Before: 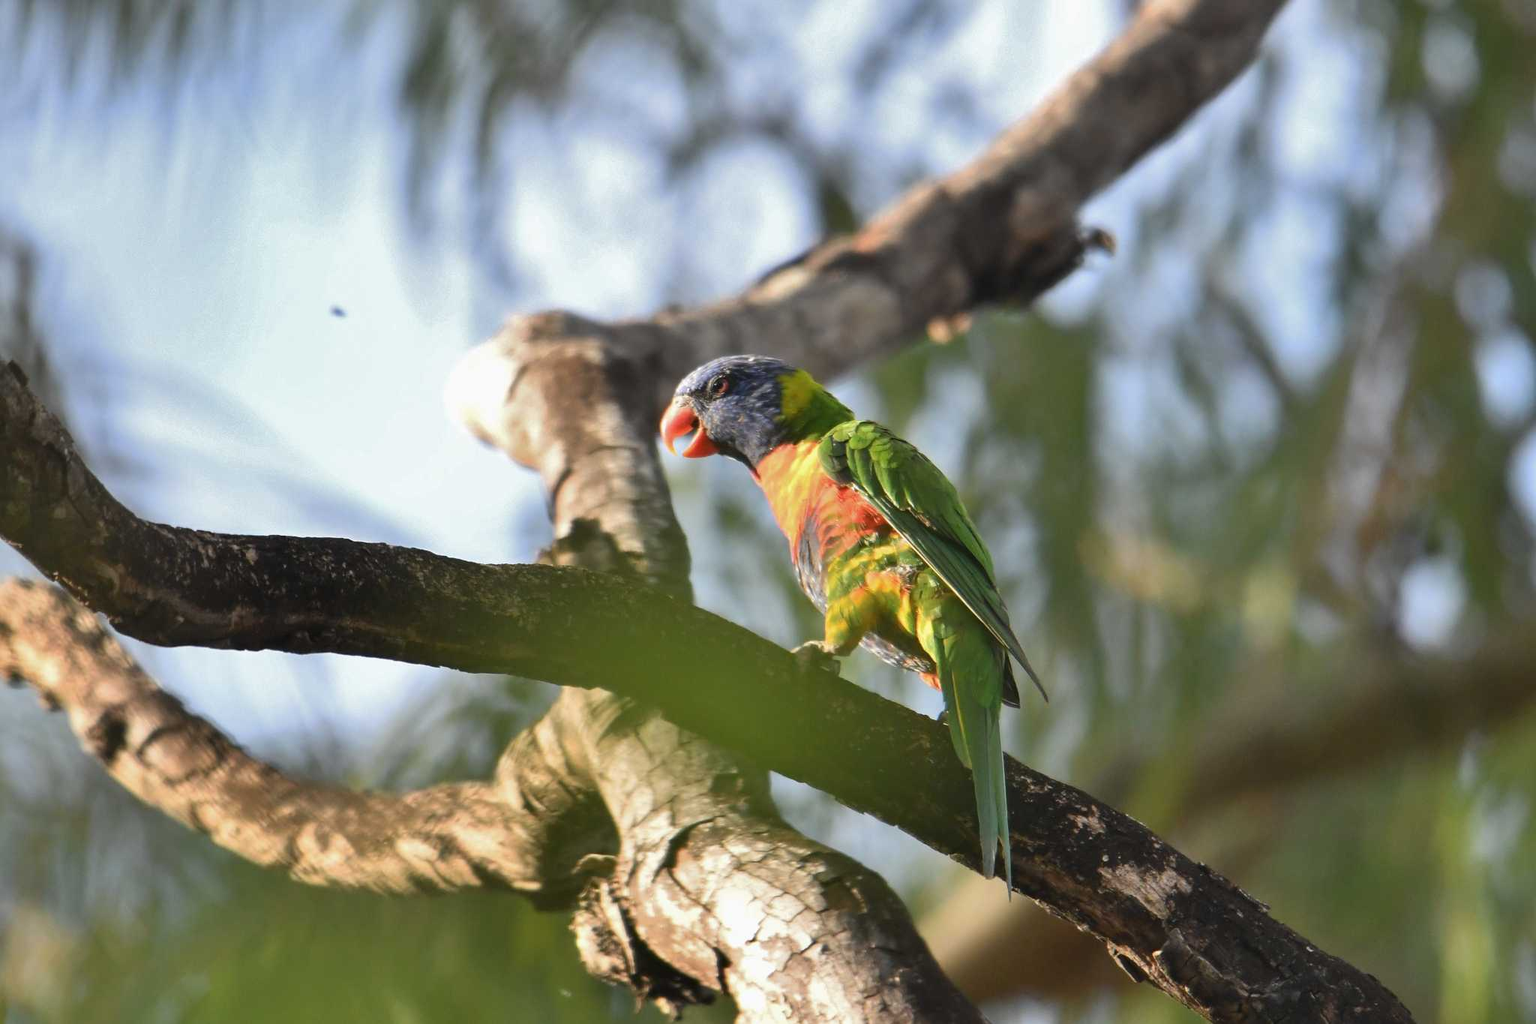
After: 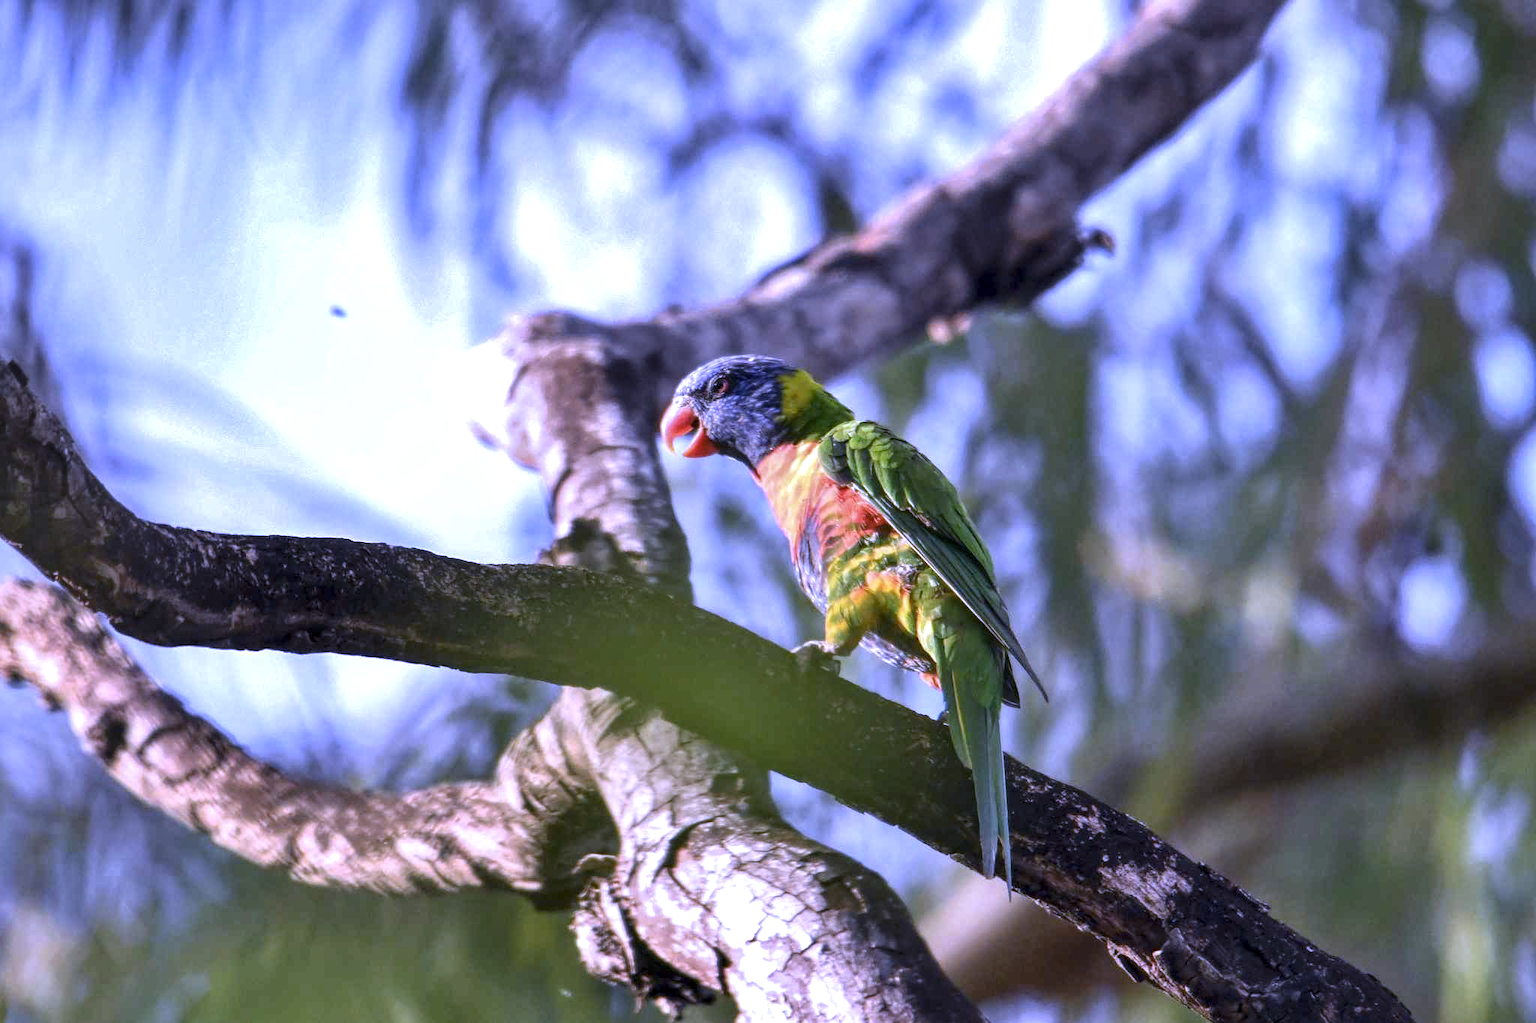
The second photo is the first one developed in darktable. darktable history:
local contrast: highlights 100%, shadows 100%, detail 200%, midtone range 0.2
white balance: red 0.98, blue 1.61
